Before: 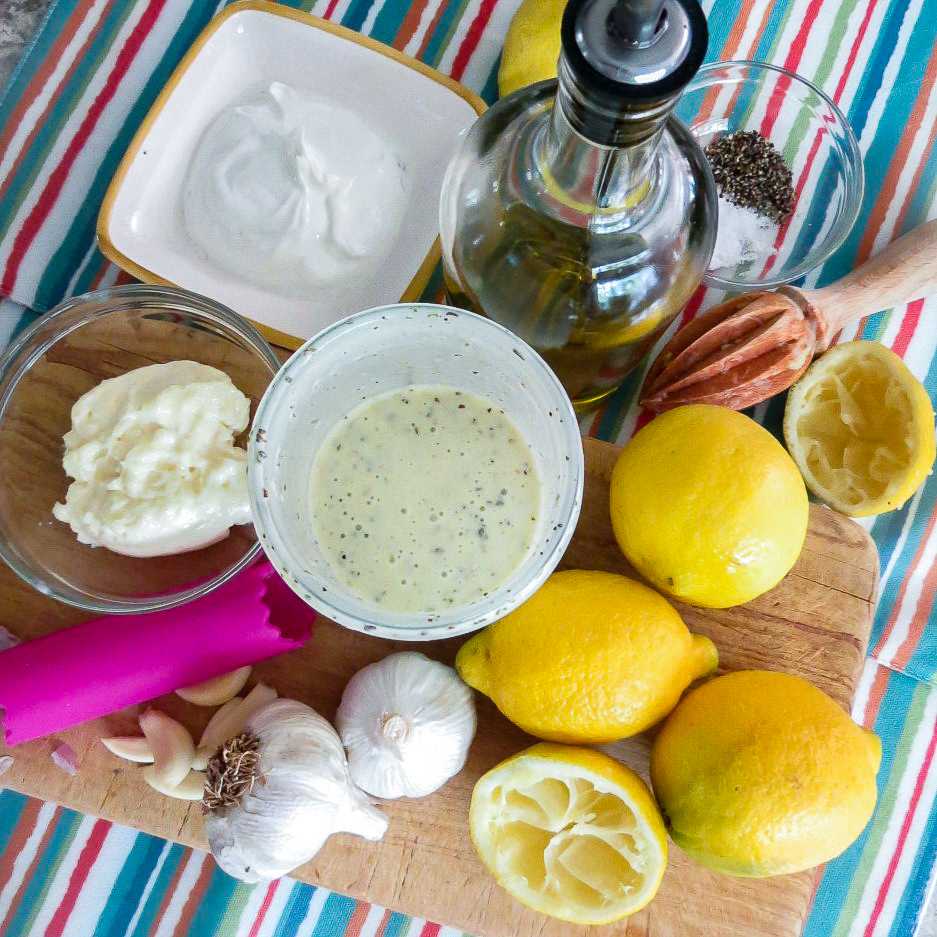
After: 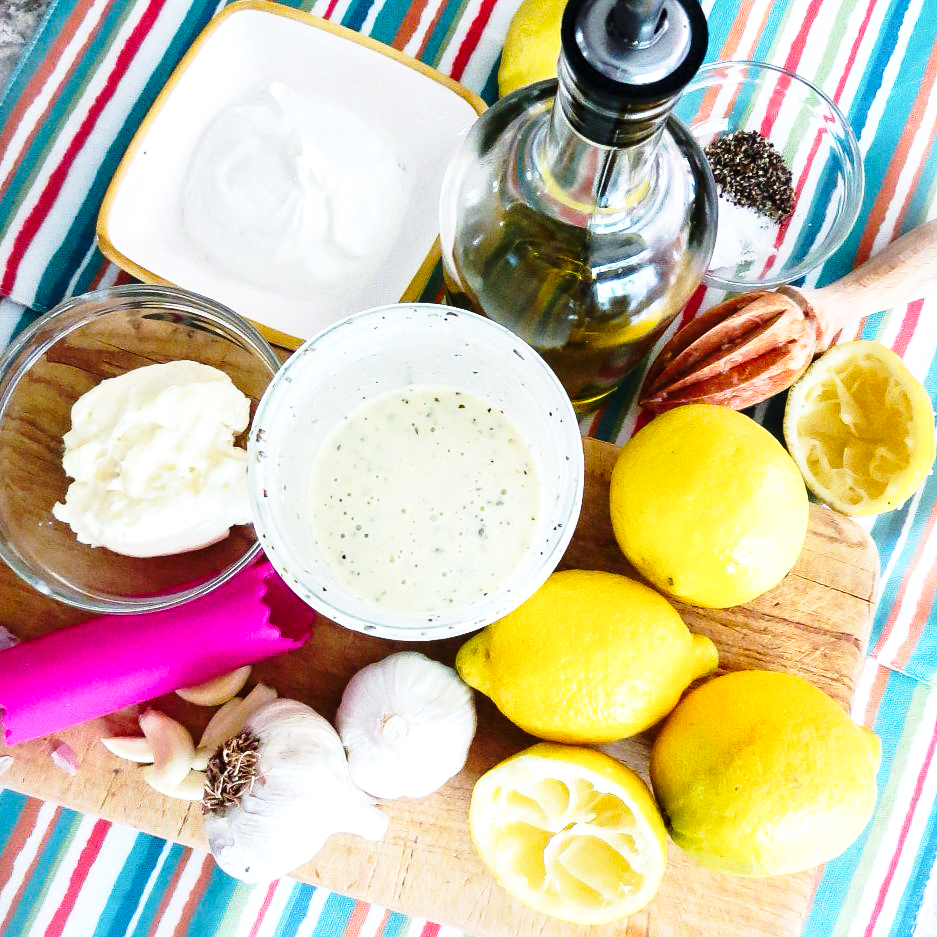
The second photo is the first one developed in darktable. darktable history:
tone equalizer: -8 EV -0.417 EV, -7 EV -0.389 EV, -6 EV -0.333 EV, -5 EV -0.222 EV, -3 EV 0.222 EV, -2 EV 0.333 EV, -1 EV 0.389 EV, +0 EV 0.417 EV, edges refinement/feathering 500, mask exposure compensation -1.57 EV, preserve details no
base curve: curves: ch0 [(0, 0) (0.028, 0.03) (0.121, 0.232) (0.46, 0.748) (0.859, 0.968) (1, 1)], preserve colors none
